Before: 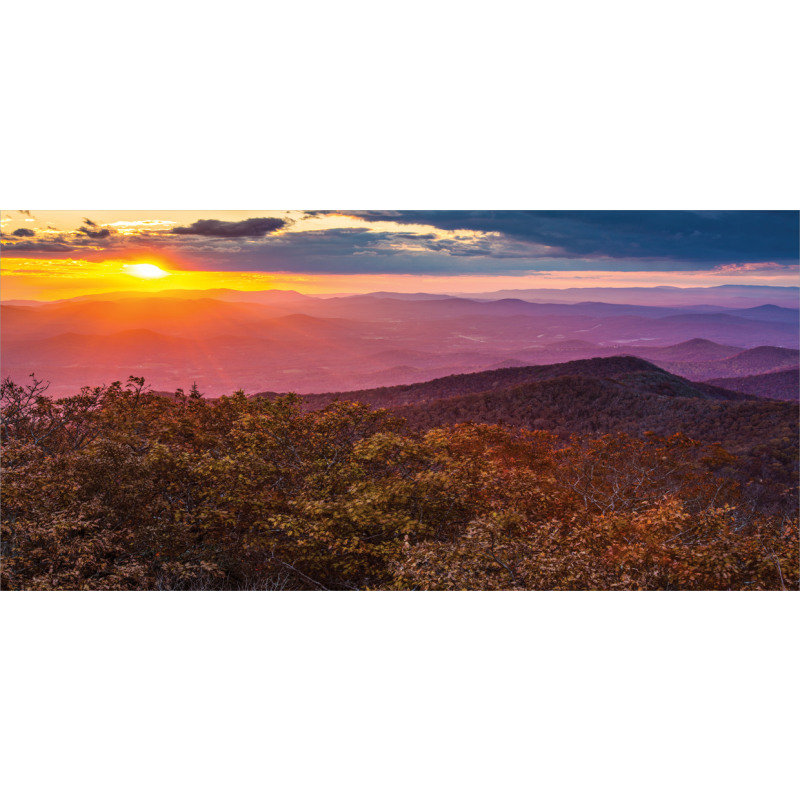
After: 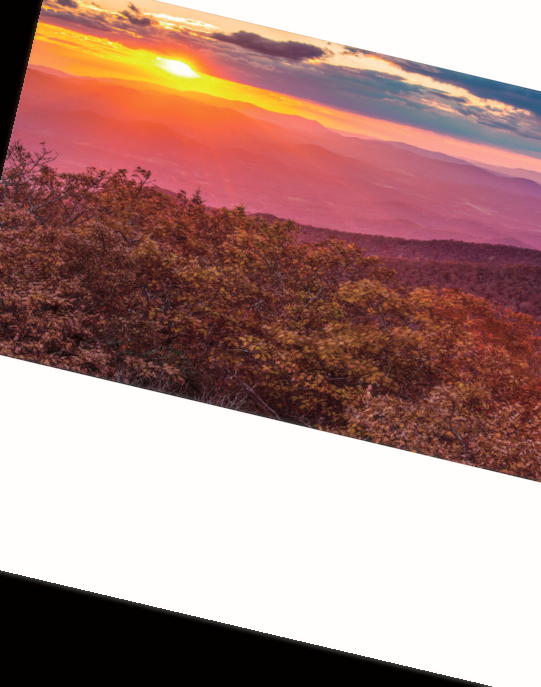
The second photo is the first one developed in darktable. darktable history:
crop: left 8.966%, top 23.852%, right 34.699%, bottom 4.703%
rotate and perspective: rotation 13.27°, automatic cropping off
tone curve: curves: ch0 [(0, 0) (0.045, 0.074) (0.883, 0.858) (1, 1)]; ch1 [(0, 0) (0.149, 0.074) (0.379, 0.327) (0.427, 0.401) (0.489, 0.479) (0.505, 0.515) (0.537, 0.573) (0.563, 0.599) (1, 1)]; ch2 [(0, 0) (0.307, 0.298) (0.388, 0.375) (0.443, 0.456) (0.485, 0.492) (1, 1)], color space Lab, independent channels, preserve colors none
soften: size 10%, saturation 50%, brightness 0.2 EV, mix 10%
